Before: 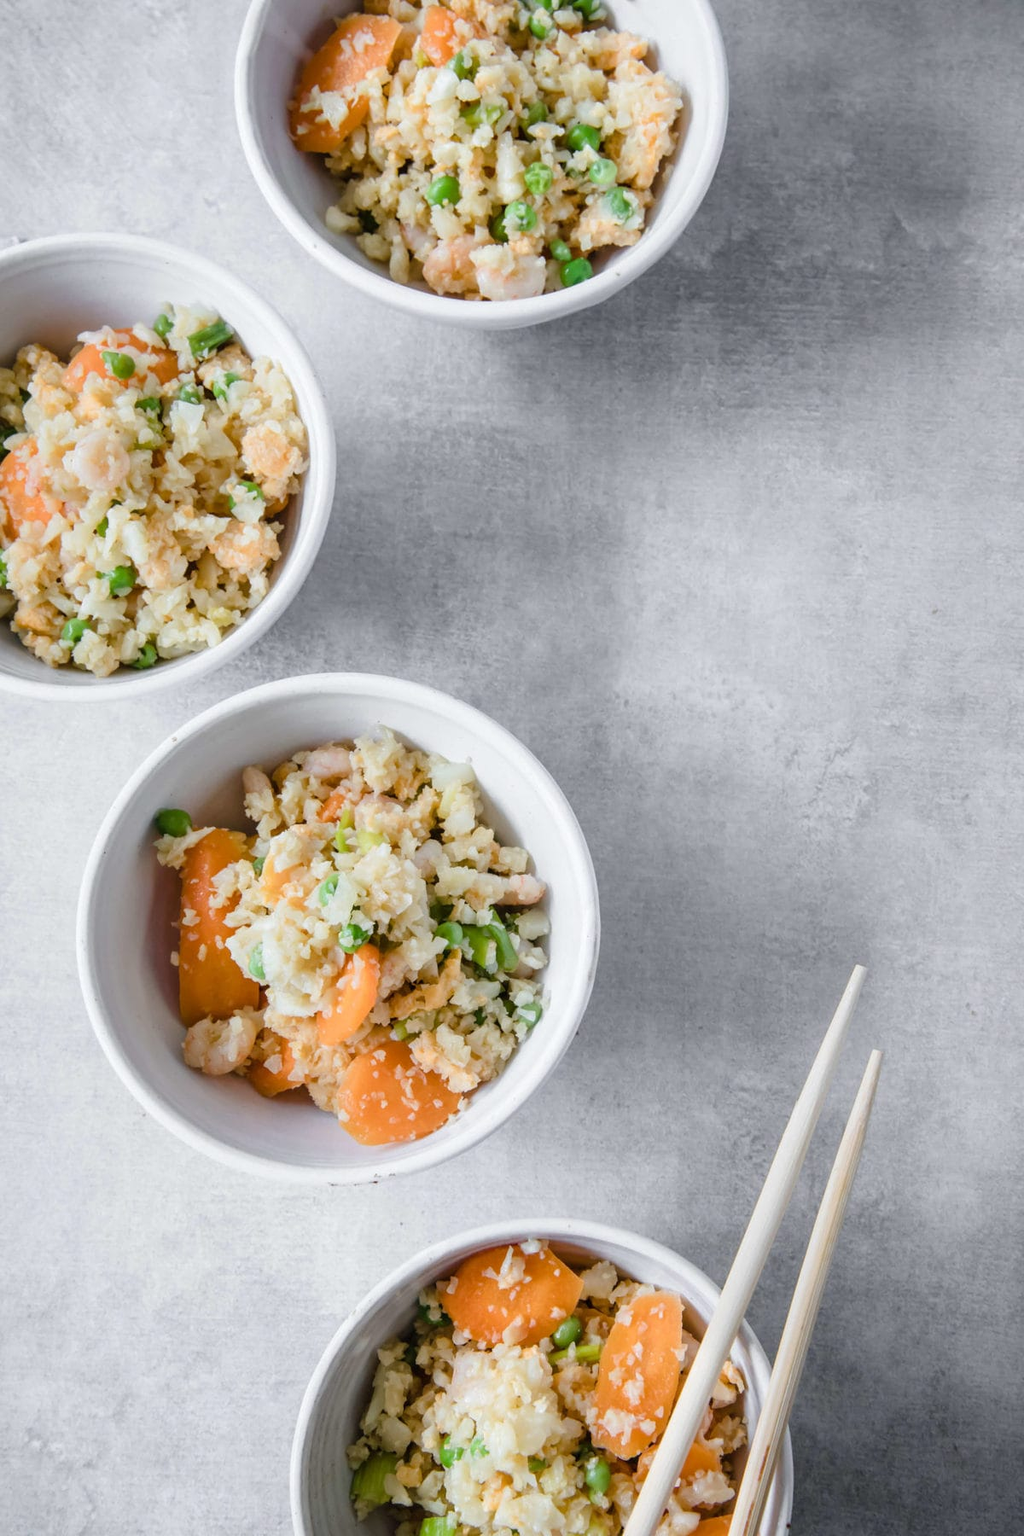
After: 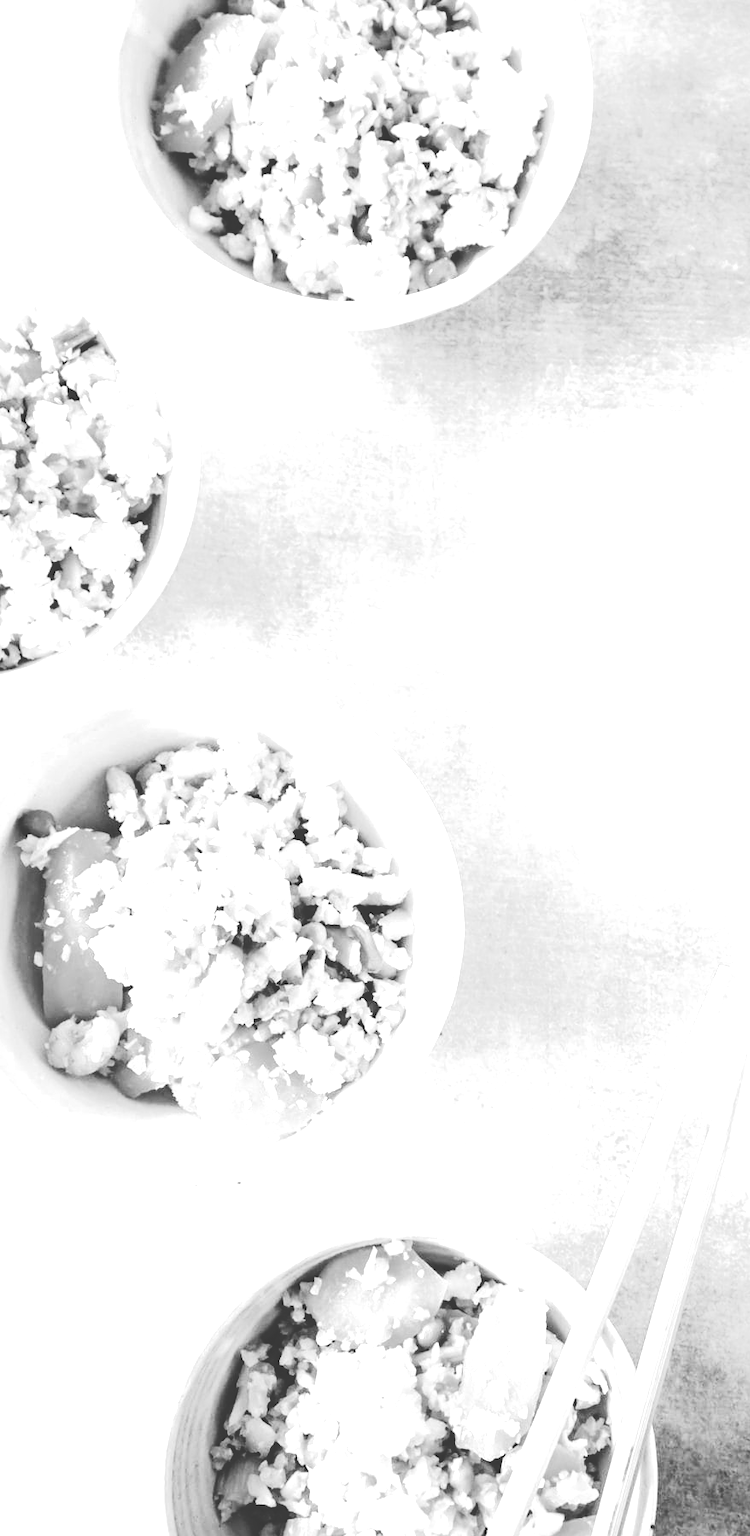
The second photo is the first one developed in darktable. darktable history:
exposure: black level correction 0, exposure 1.515 EV, compensate exposure bias true, compensate highlight preservation false
contrast brightness saturation: contrast 0.099, saturation -0.354
crop: left 13.393%, right 13.313%
color zones: curves: ch0 [(0, 0.613) (0.01, 0.613) (0.245, 0.448) (0.498, 0.529) (0.642, 0.665) (0.879, 0.777) (0.99, 0.613)]; ch1 [(0, 0) (0.143, 0) (0.286, 0) (0.429, 0) (0.571, 0) (0.714, 0) (0.857, 0)]
tone curve: curves: ch0 [(0, 0) (0.003, 0.231) (0.011, 0.231) (0.025, 0.231) (0.044, 0.231) (0.069, 0.231) (0.1, 0.234) (0.136, 0.239) (0.177, 0.243) (0.224, 0.247) (0.277, 0.265) (0.335, 0.311) (0.399, 0.389) (0.468, 0.507) (0.543, 0.634) (0.623, 0.74) (0.709, 0.83) (0.801, 0.889) (0.898, 0.93) (1, 1)], preserve colors none
